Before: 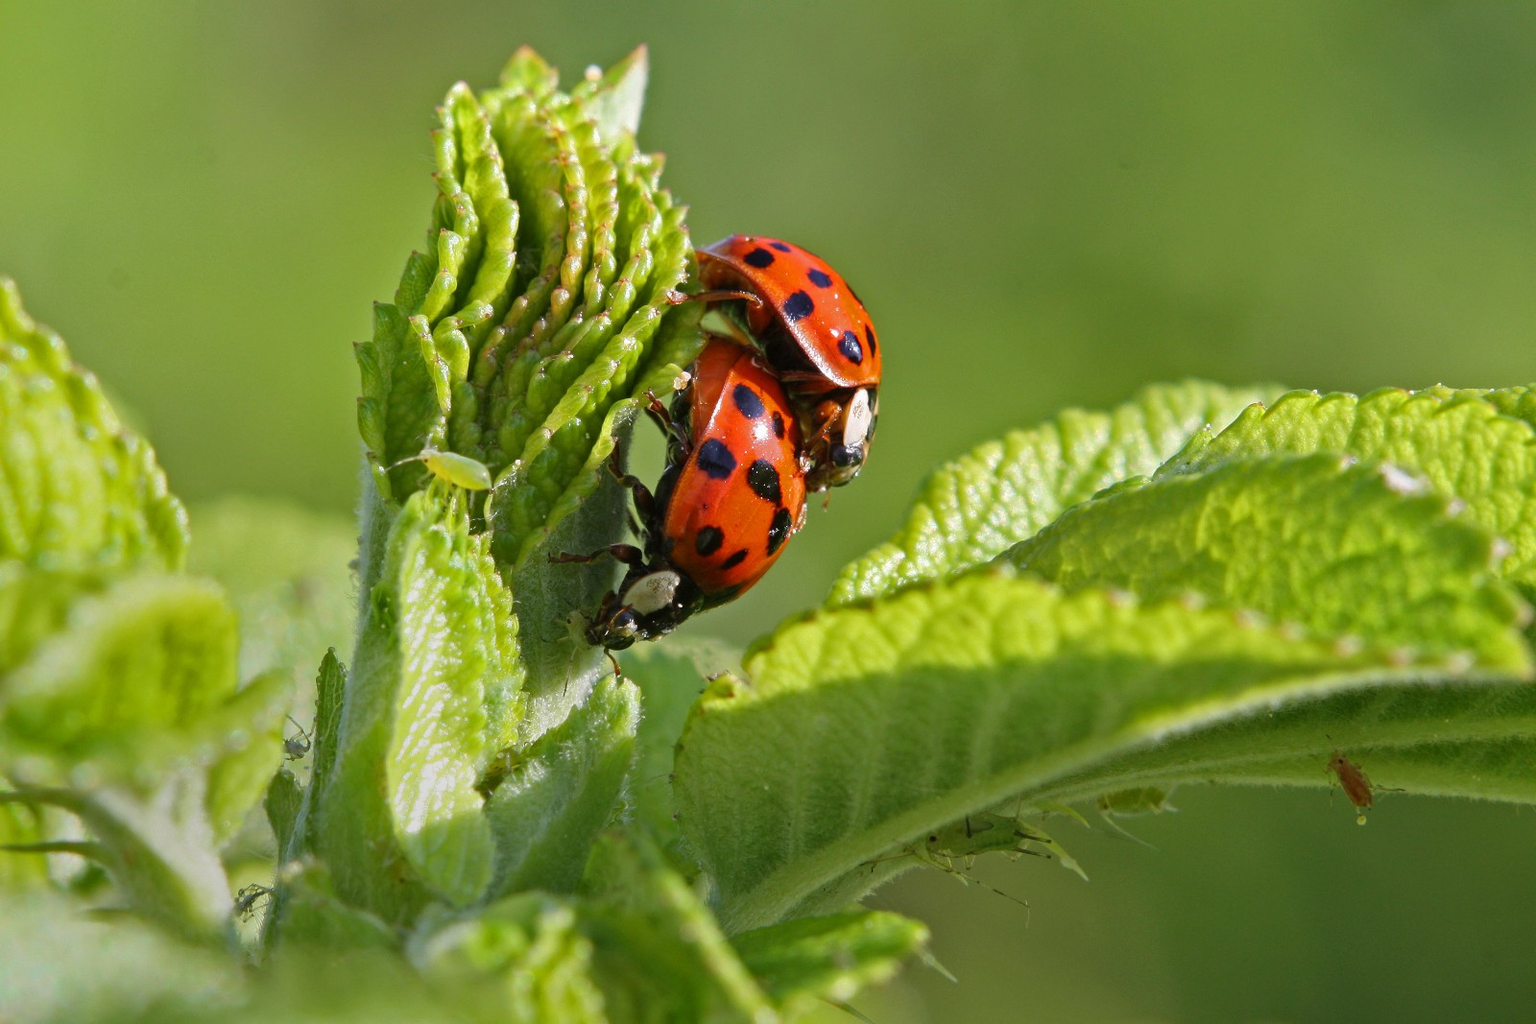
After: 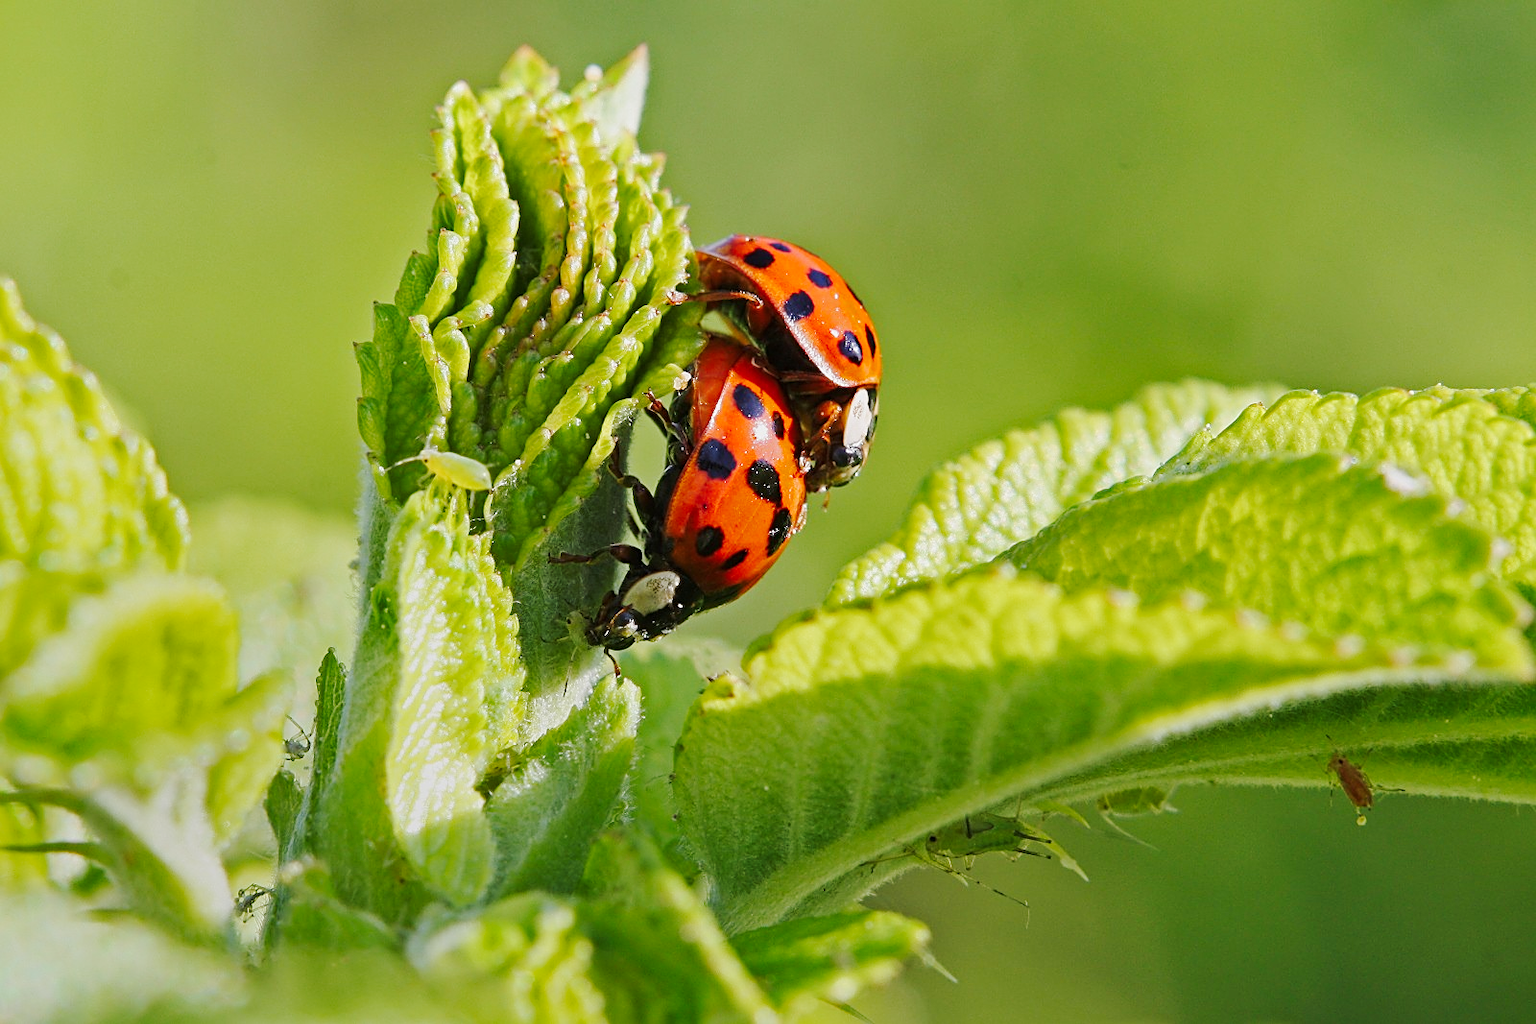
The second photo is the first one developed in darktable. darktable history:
sharpen: on, module defaults
tone curve: curves: ch0 [(0, 0) (0.239, 0.248) (0.508, 0.606) (0.826, 0.855) (1, 0.945)]; ch1 [(0, 0) (0.401, 0.42) (0.442, 0.47) (0.492, 0.498) (0.511, 0.516) (0.555, 0.586) (0.681, 0.739) (1, 1)]; ch2 [(0, 0) (0.411, 0.433) (0.5, 0.504) (0.545, 0.574) (1, 1)], preserve colors none
